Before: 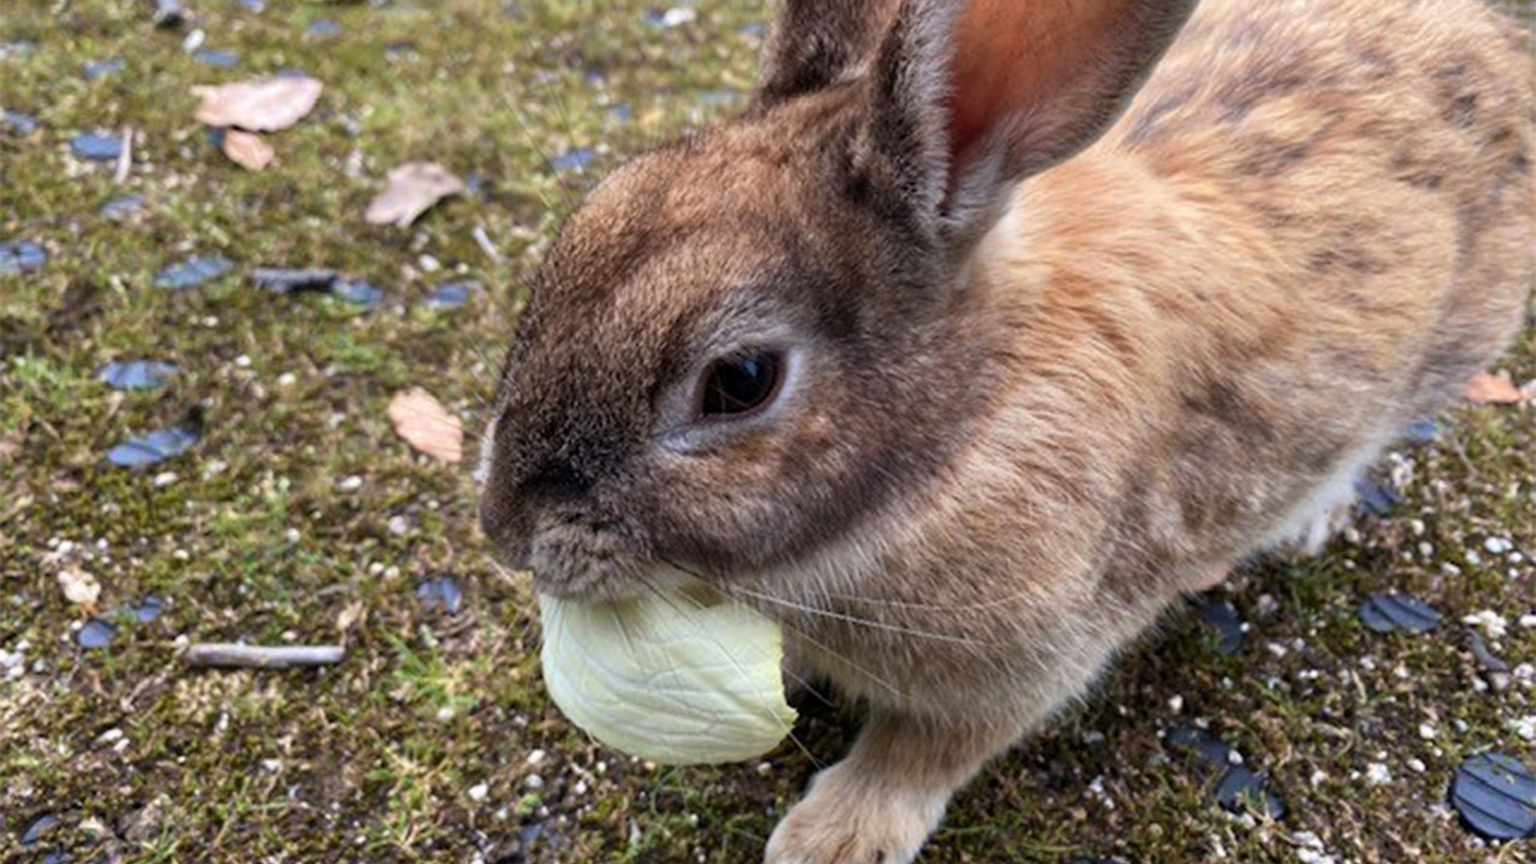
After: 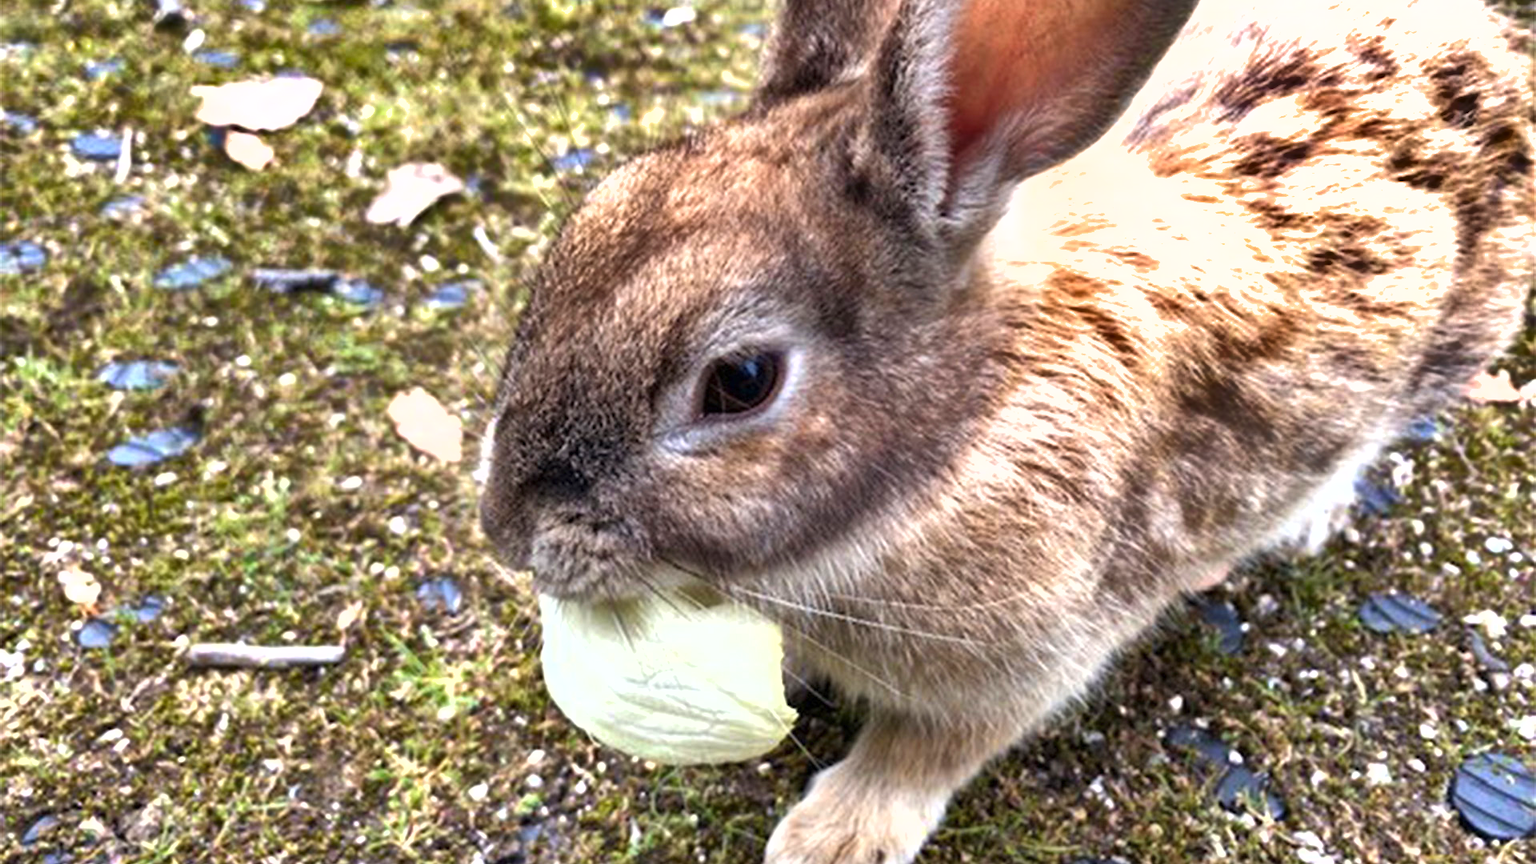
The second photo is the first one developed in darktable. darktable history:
shadows and highlights: radius 108.52, shadows 40.68, highlights -72.88, low approximation 0.01, soften with gaussian
exposure: exposure 1.061 EV, compensate highlight preservation false
